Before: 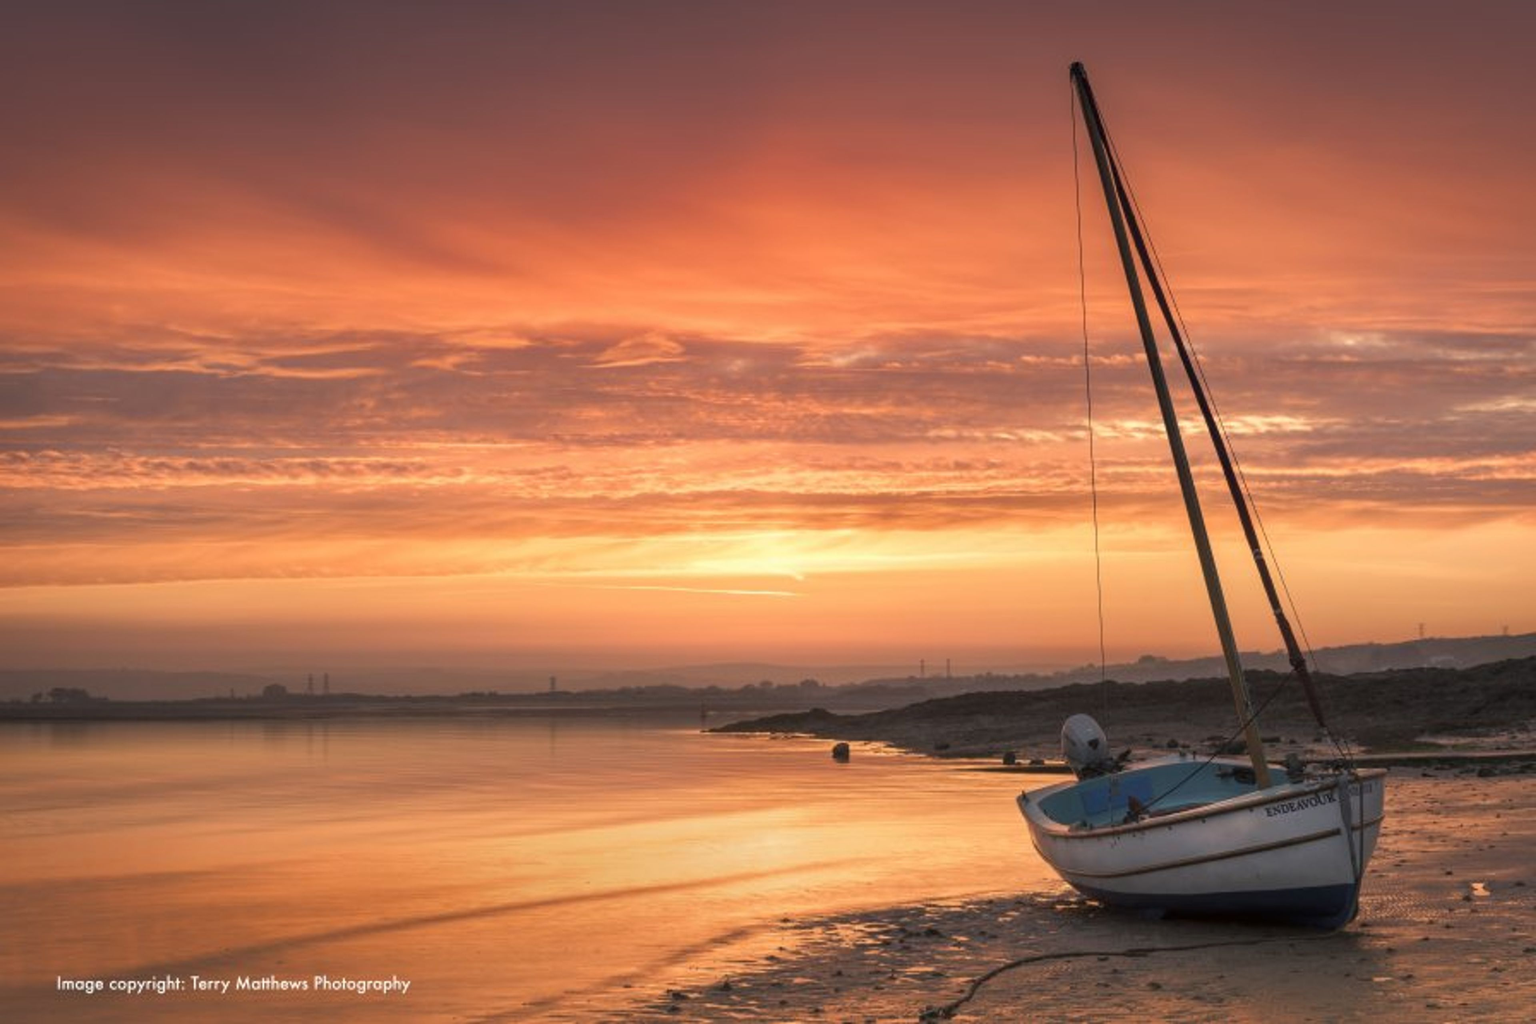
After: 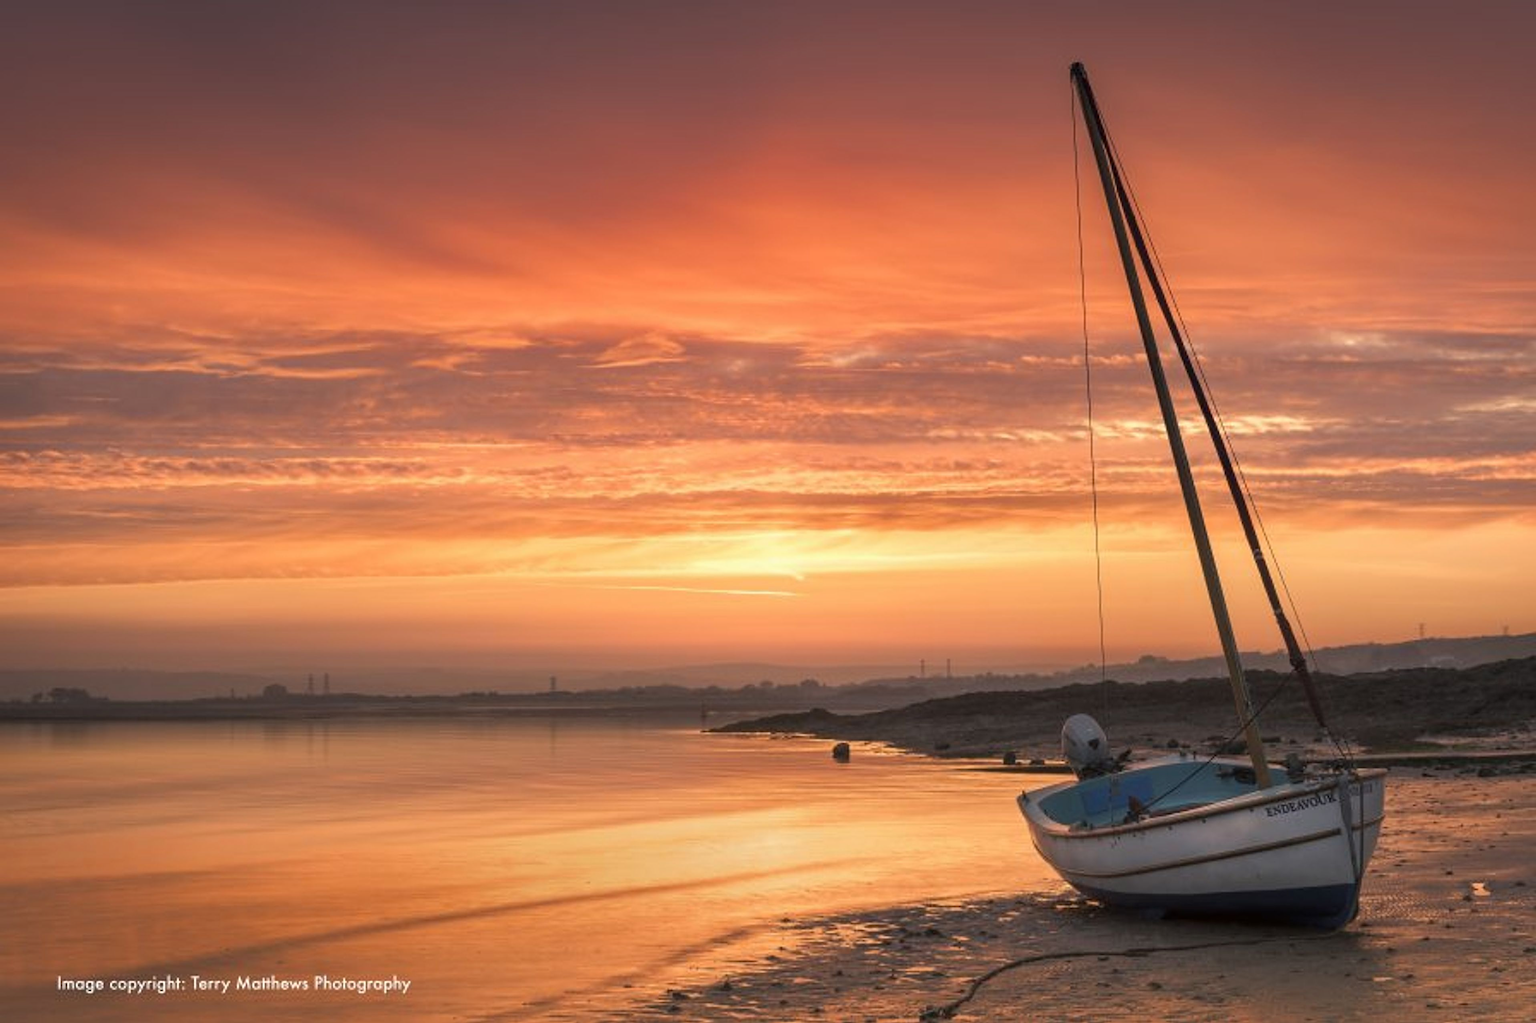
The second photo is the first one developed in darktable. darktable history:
vibrance: vibrance 14%
sharpen: on, module defaults
